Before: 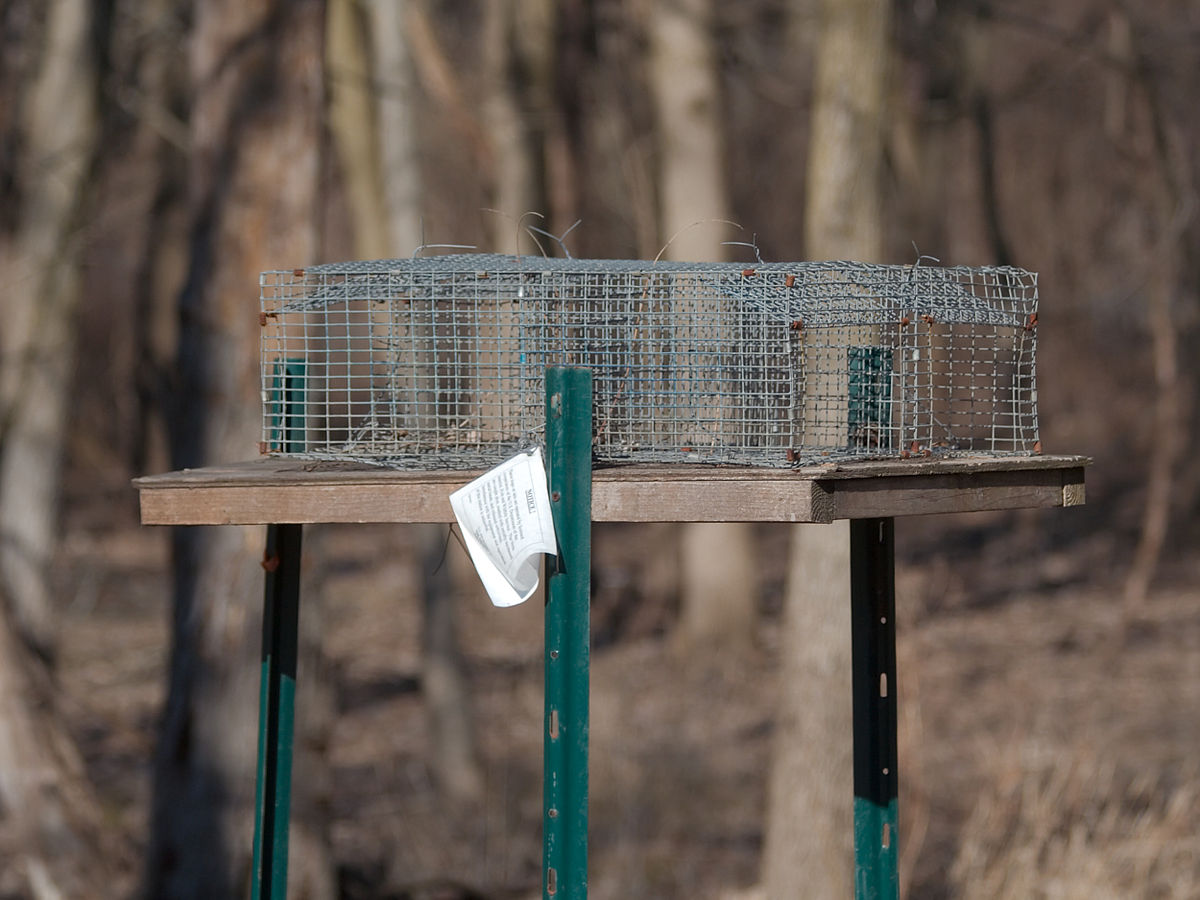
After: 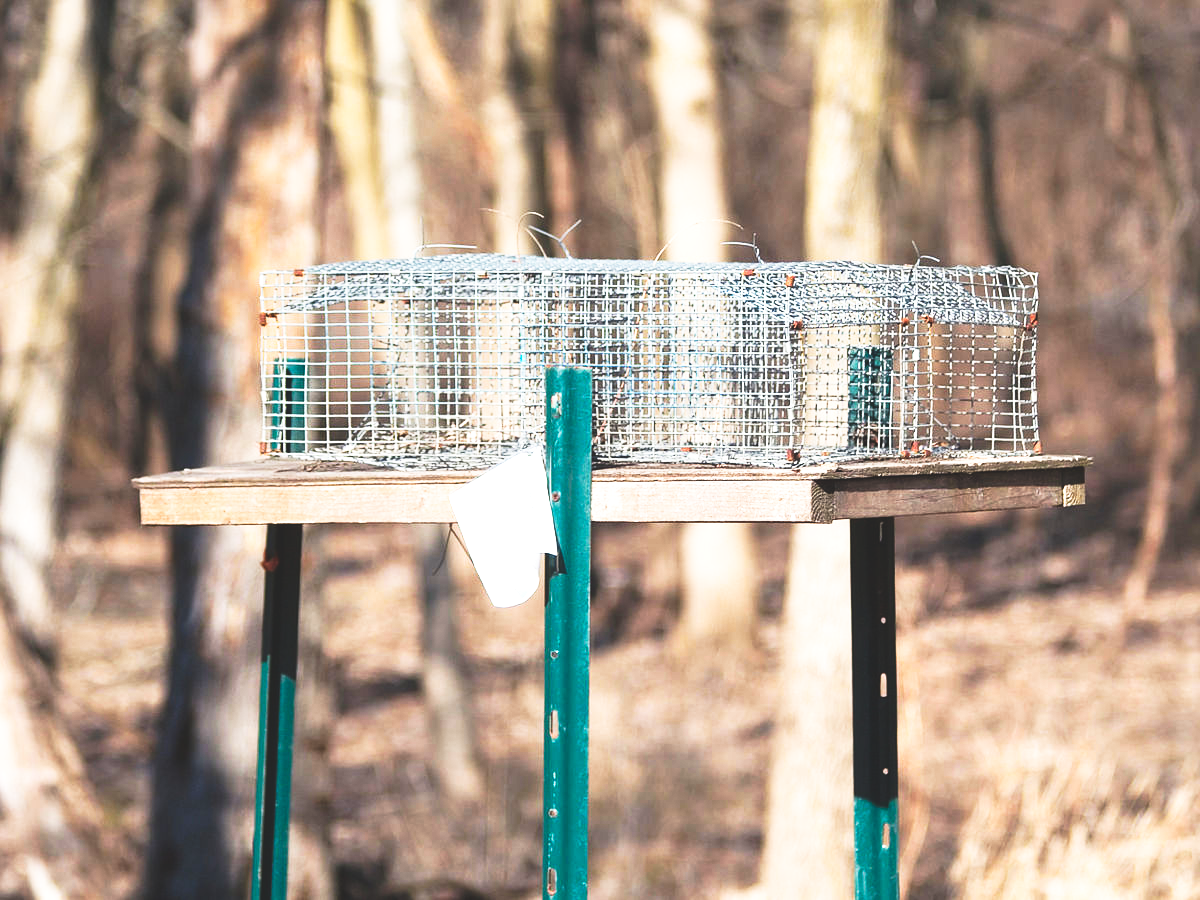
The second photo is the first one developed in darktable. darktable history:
exposure: black level correction 0, exposure 1.45 EV, compensate exposure bias true, compensate highlight preservation false
tone curve: curves: ch0 [(0, 0) (0.003, 0.142) (0.011, 0.142) (0.025, 0.147) (0.044, 0.147) (0.069, 0.152) (0.1, 0.16) (0.136, 0.172) (0.177, 0.193) (0.224, 0.221) (0.277, 0.264) (0.335, 0.322) (0.399, 0.399) (0.468, 0.49) (0.543, 0.593) (0.623, 0.723) (0.709, 0.841) (0.801, 0.925) (0.898, 0.976) (1, 1)], preserve colors none
